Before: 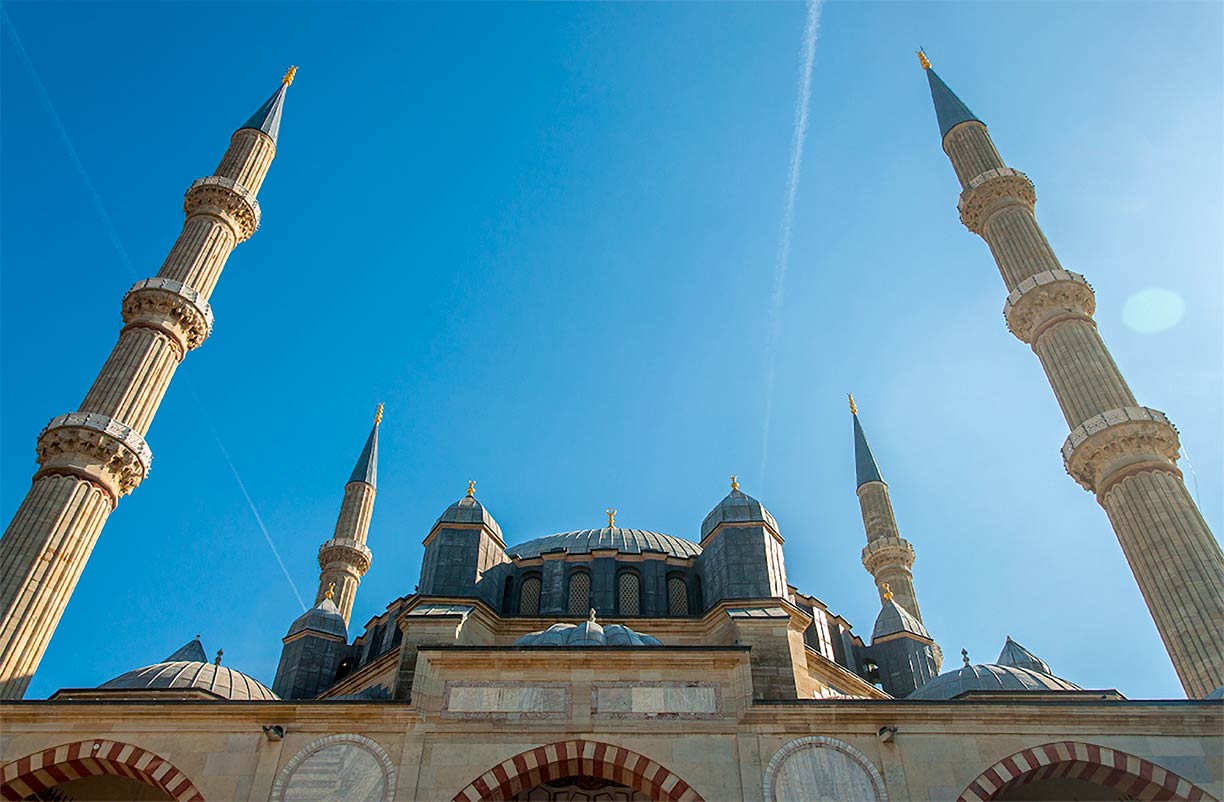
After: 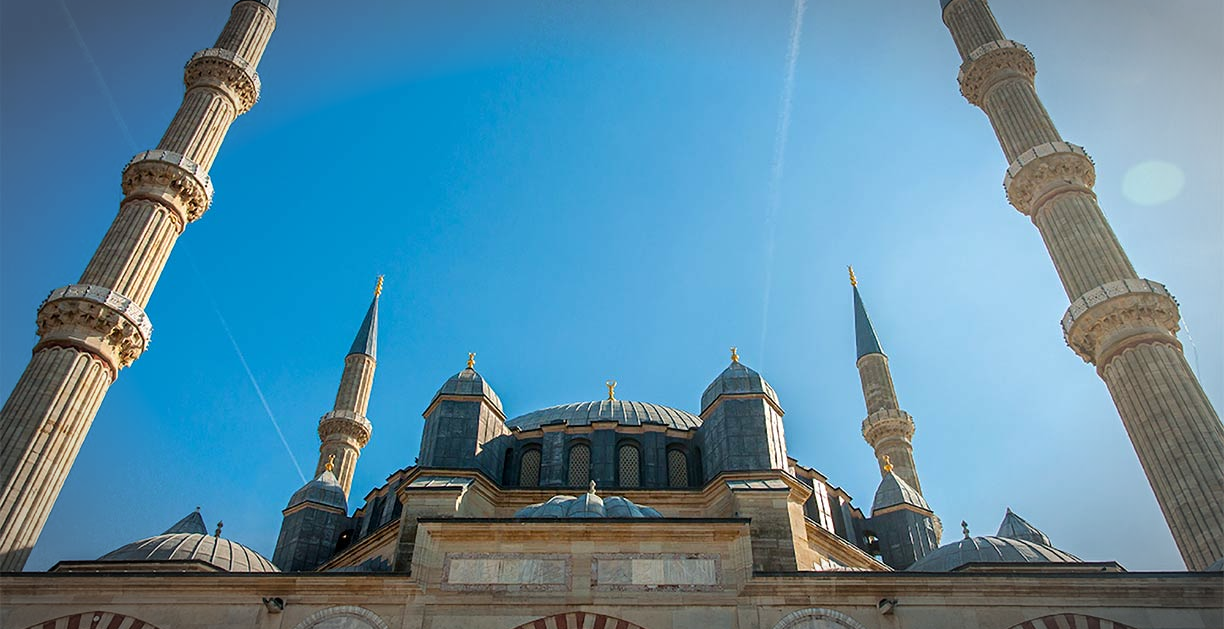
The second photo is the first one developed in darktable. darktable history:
crop and rotate: top 15.998%, bottom 5.544%
vignetting: automatic ratio true
